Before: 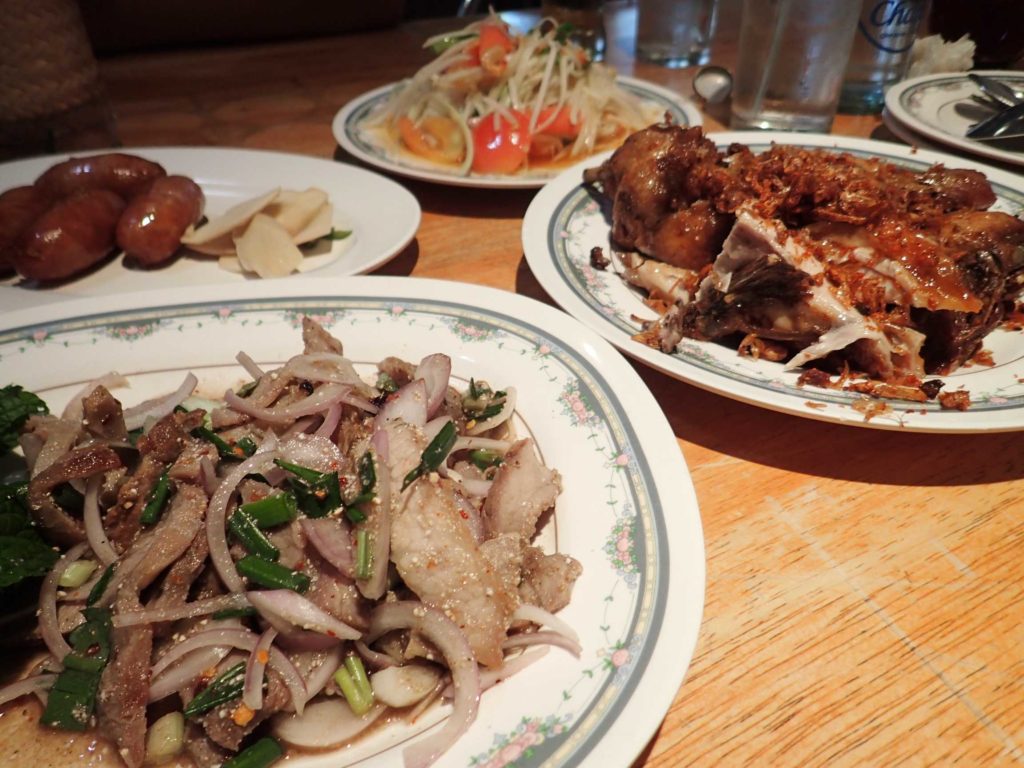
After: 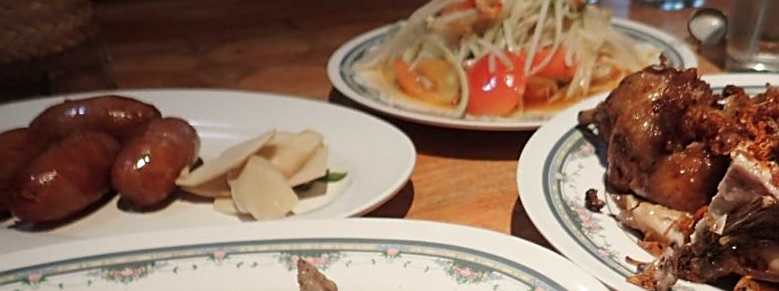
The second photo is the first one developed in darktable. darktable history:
sharpen: on, module defaults
crop: left 0.569%, top 7.637%, right 23.279%, bottom 54.357%
